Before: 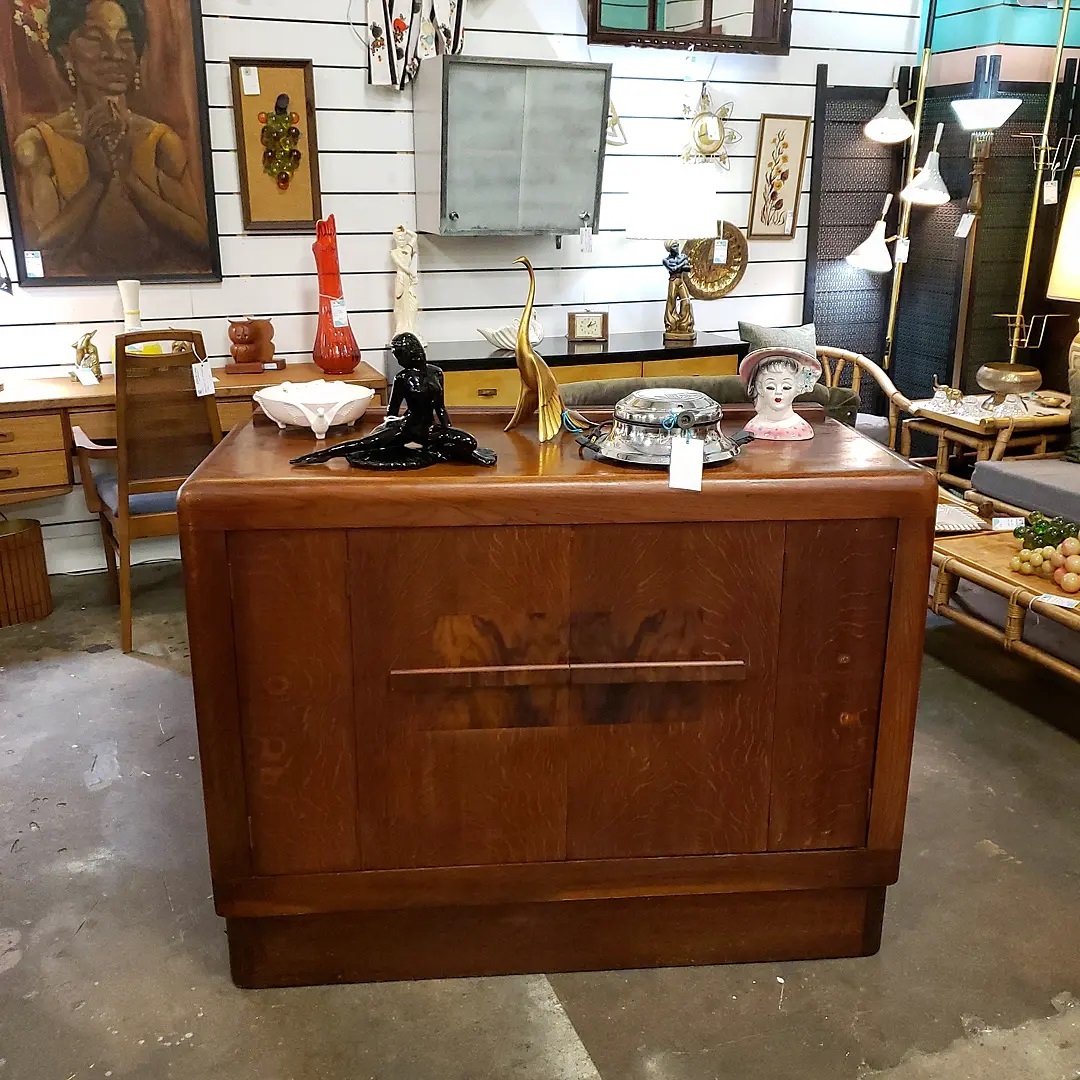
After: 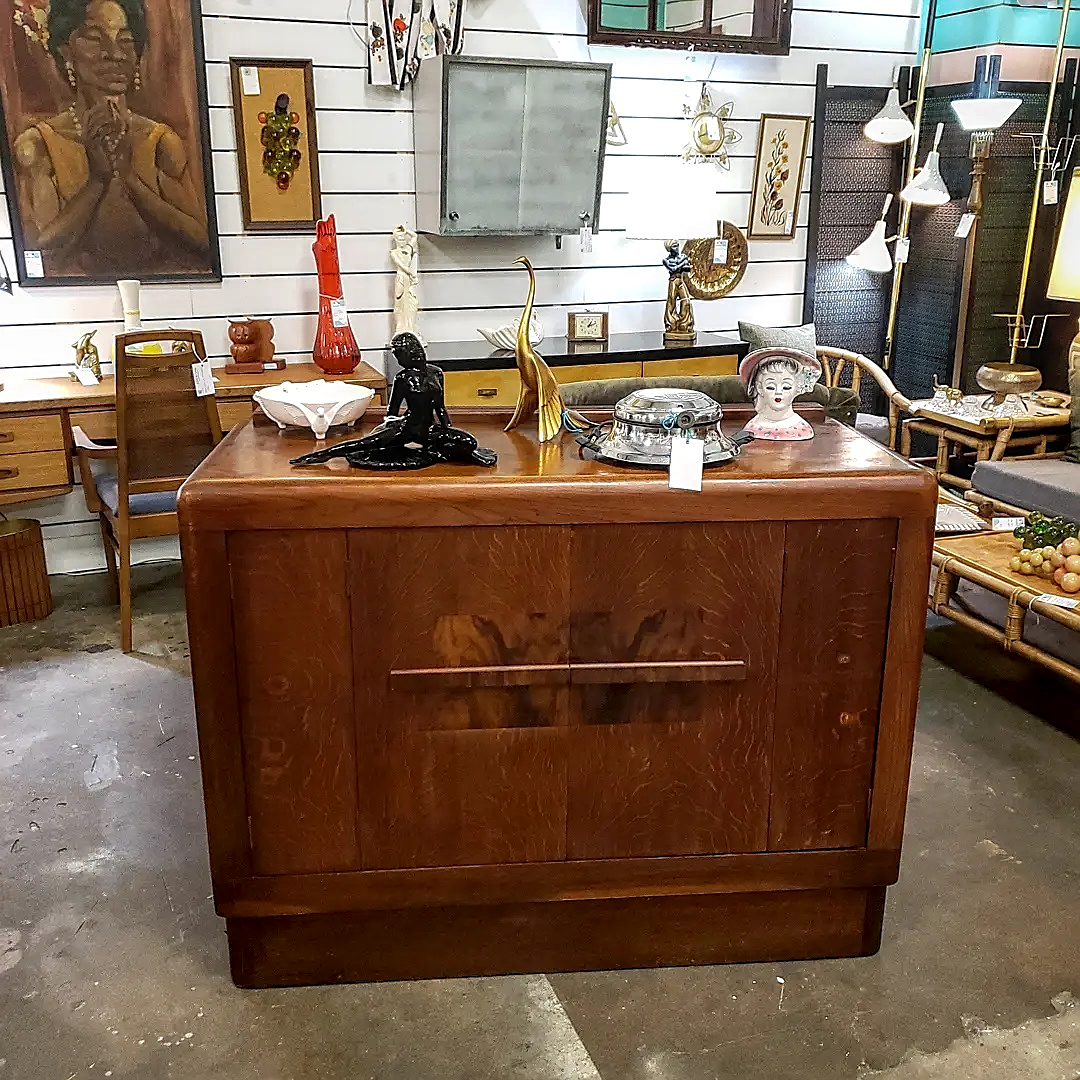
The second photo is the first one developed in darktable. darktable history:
sharpen: amount 0.491
local contrast: detail 130%
